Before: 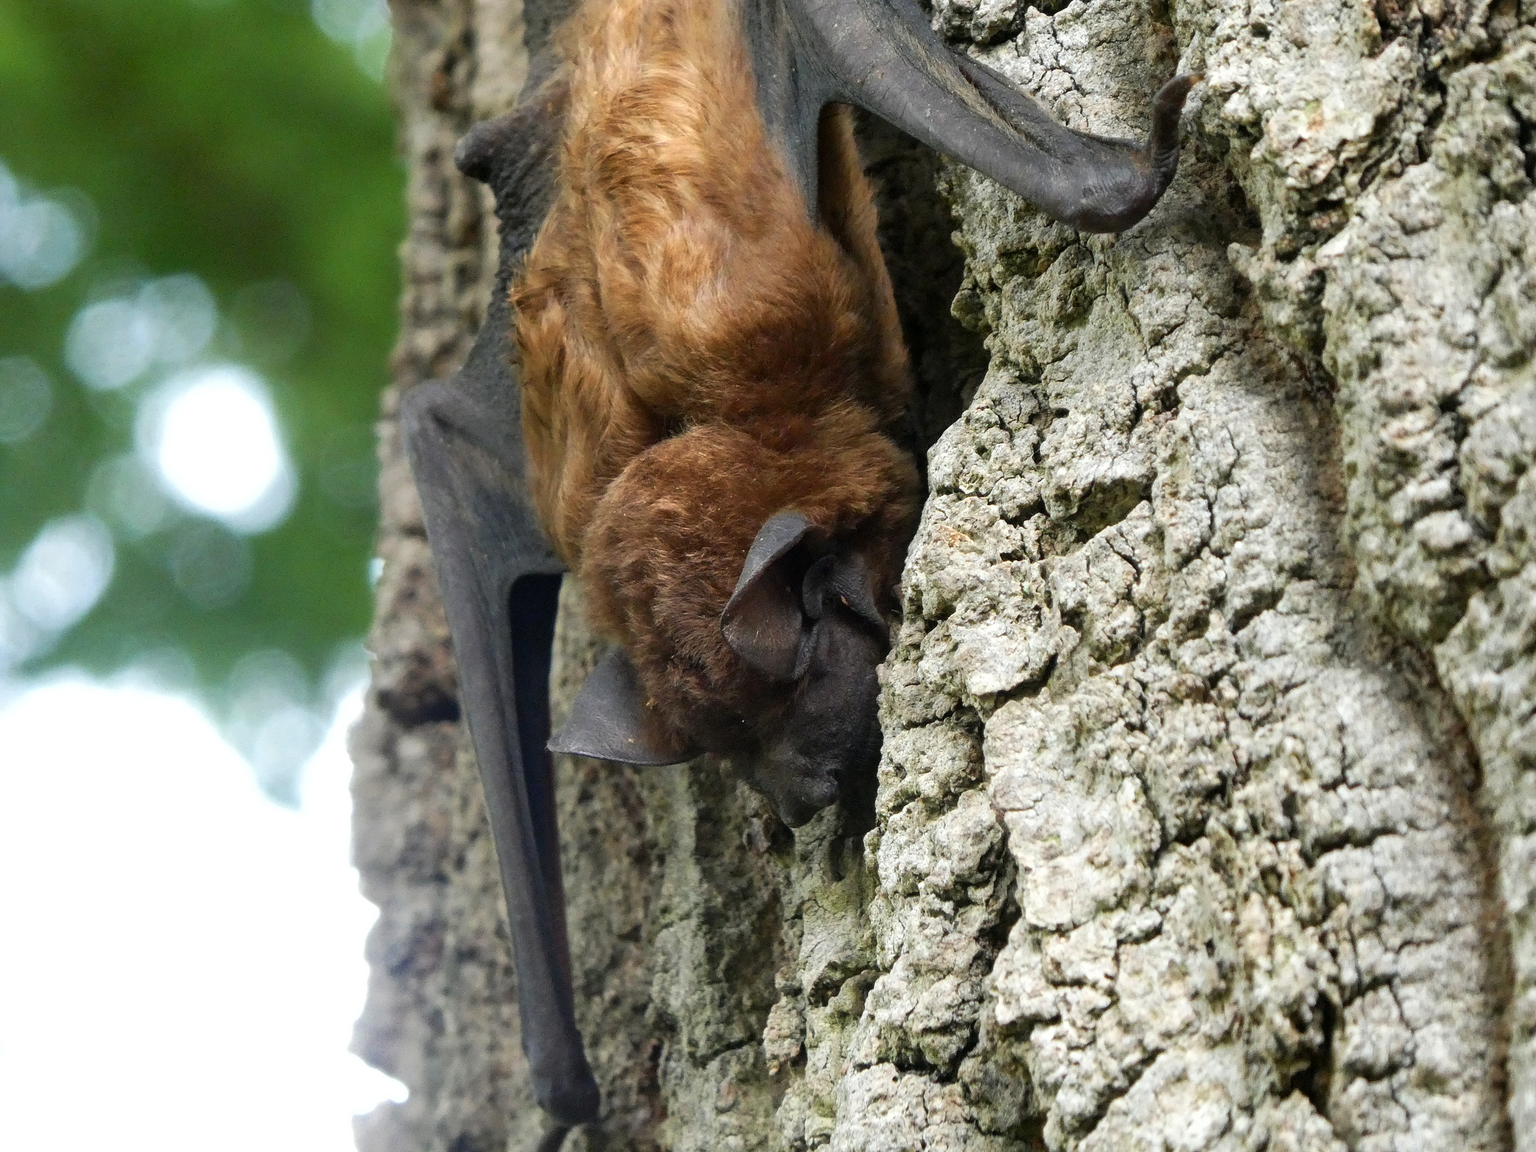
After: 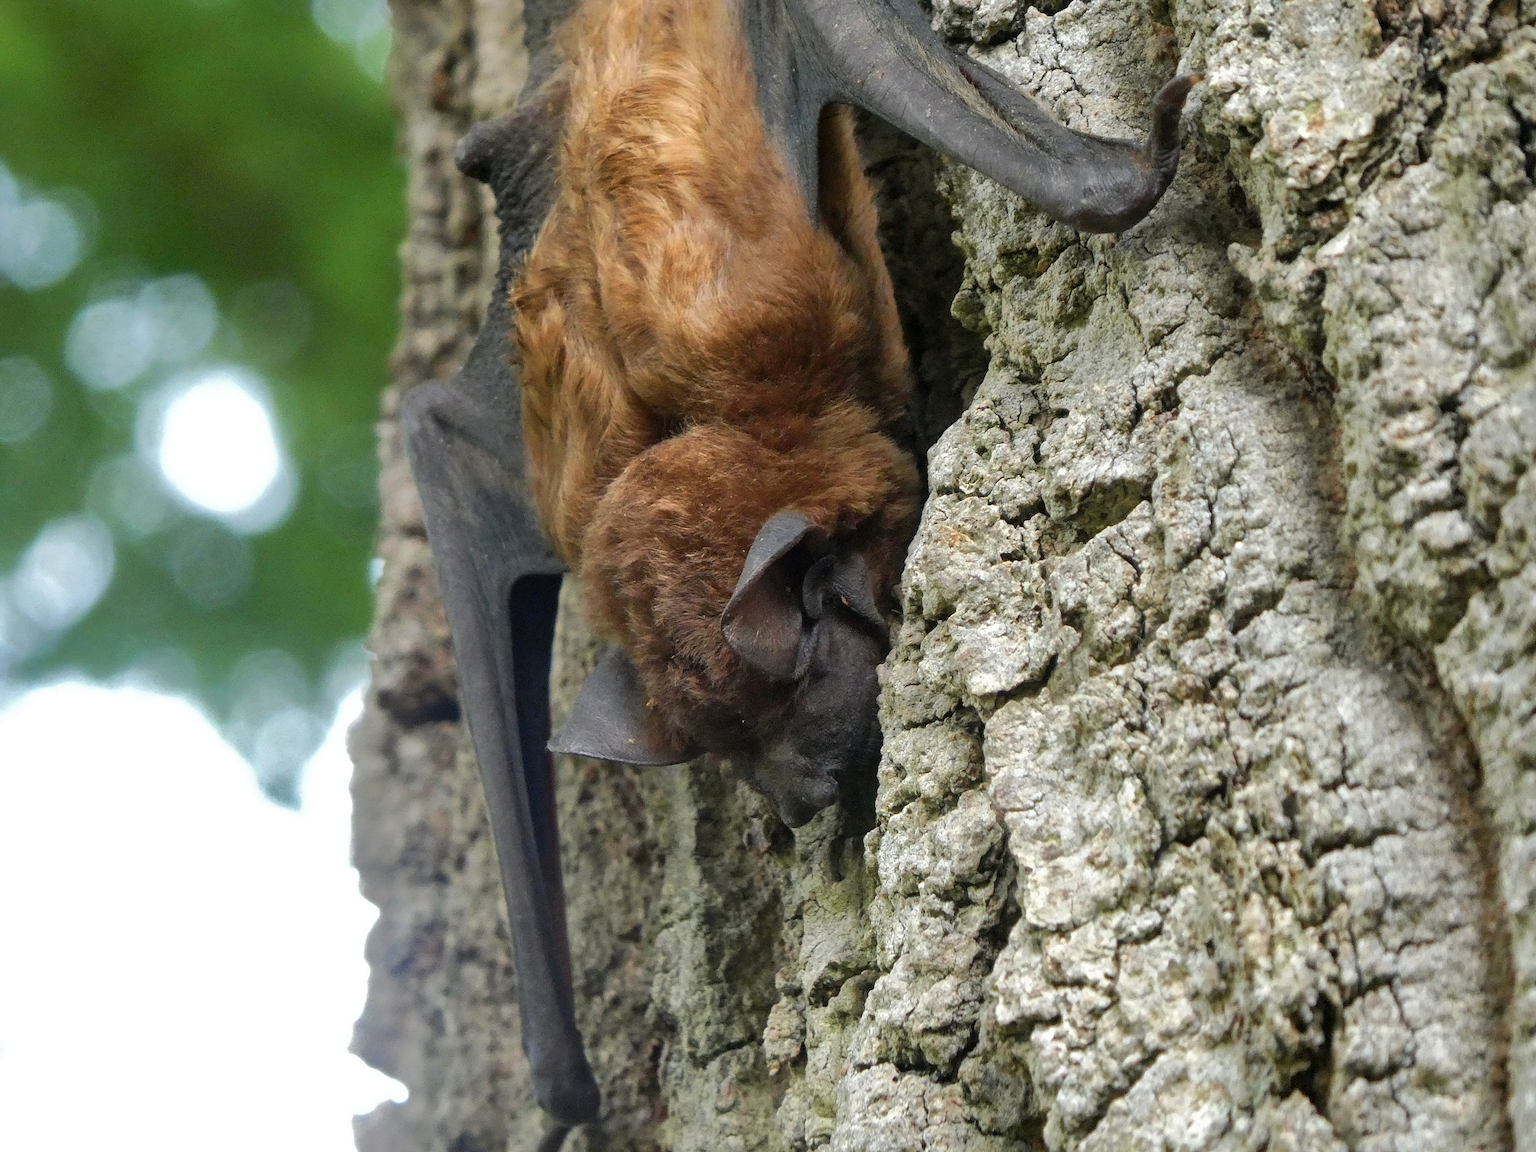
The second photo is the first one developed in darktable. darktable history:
shadows and highlights: shadows 40.09, highlights -59.9
